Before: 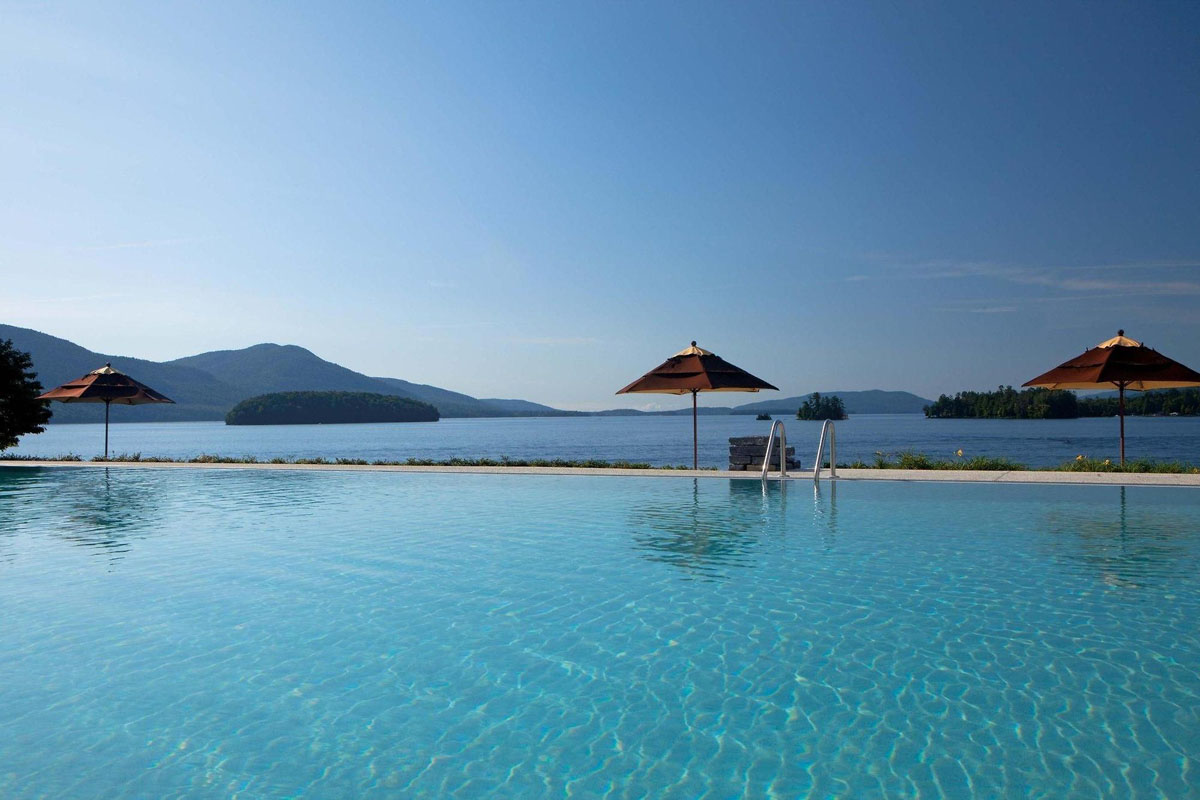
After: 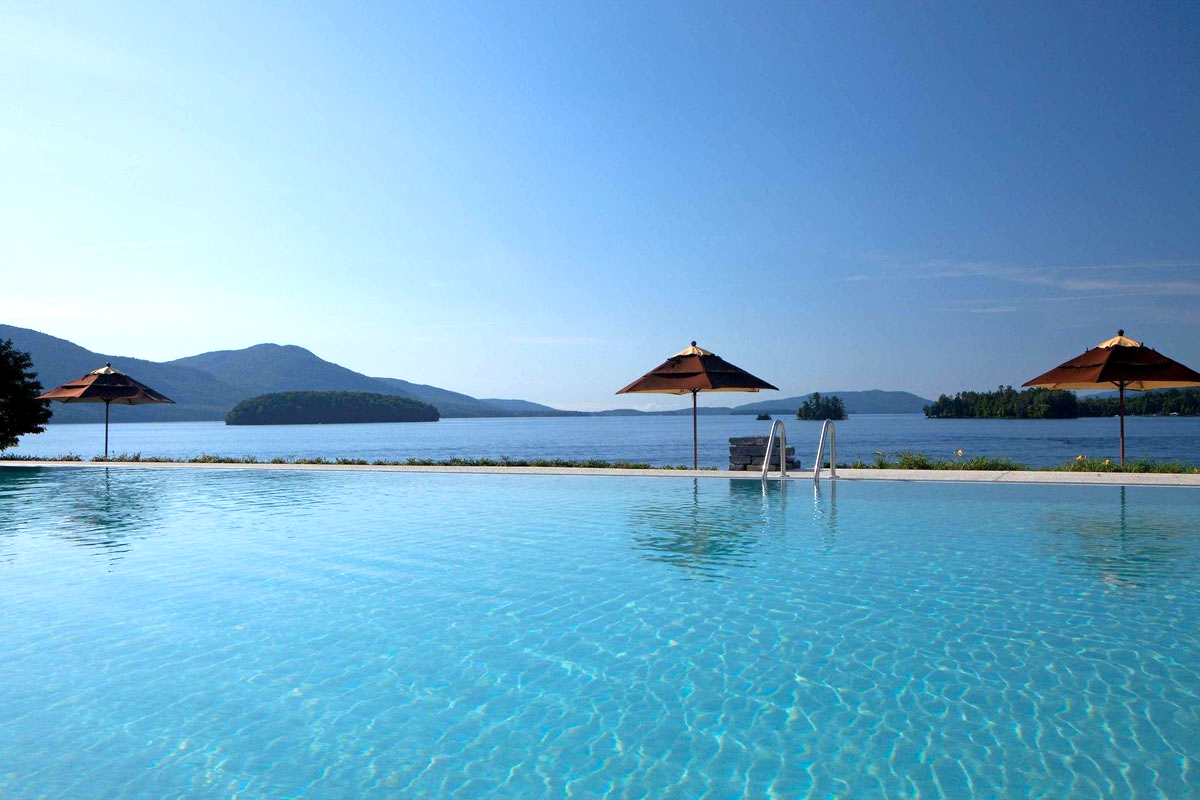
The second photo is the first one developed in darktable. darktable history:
white balance: red 0.976, blue 1.04
exposure: black level correction 0.001, exposure 0.5 EV, compensate exposure bias true, compensate highlight preservation false
